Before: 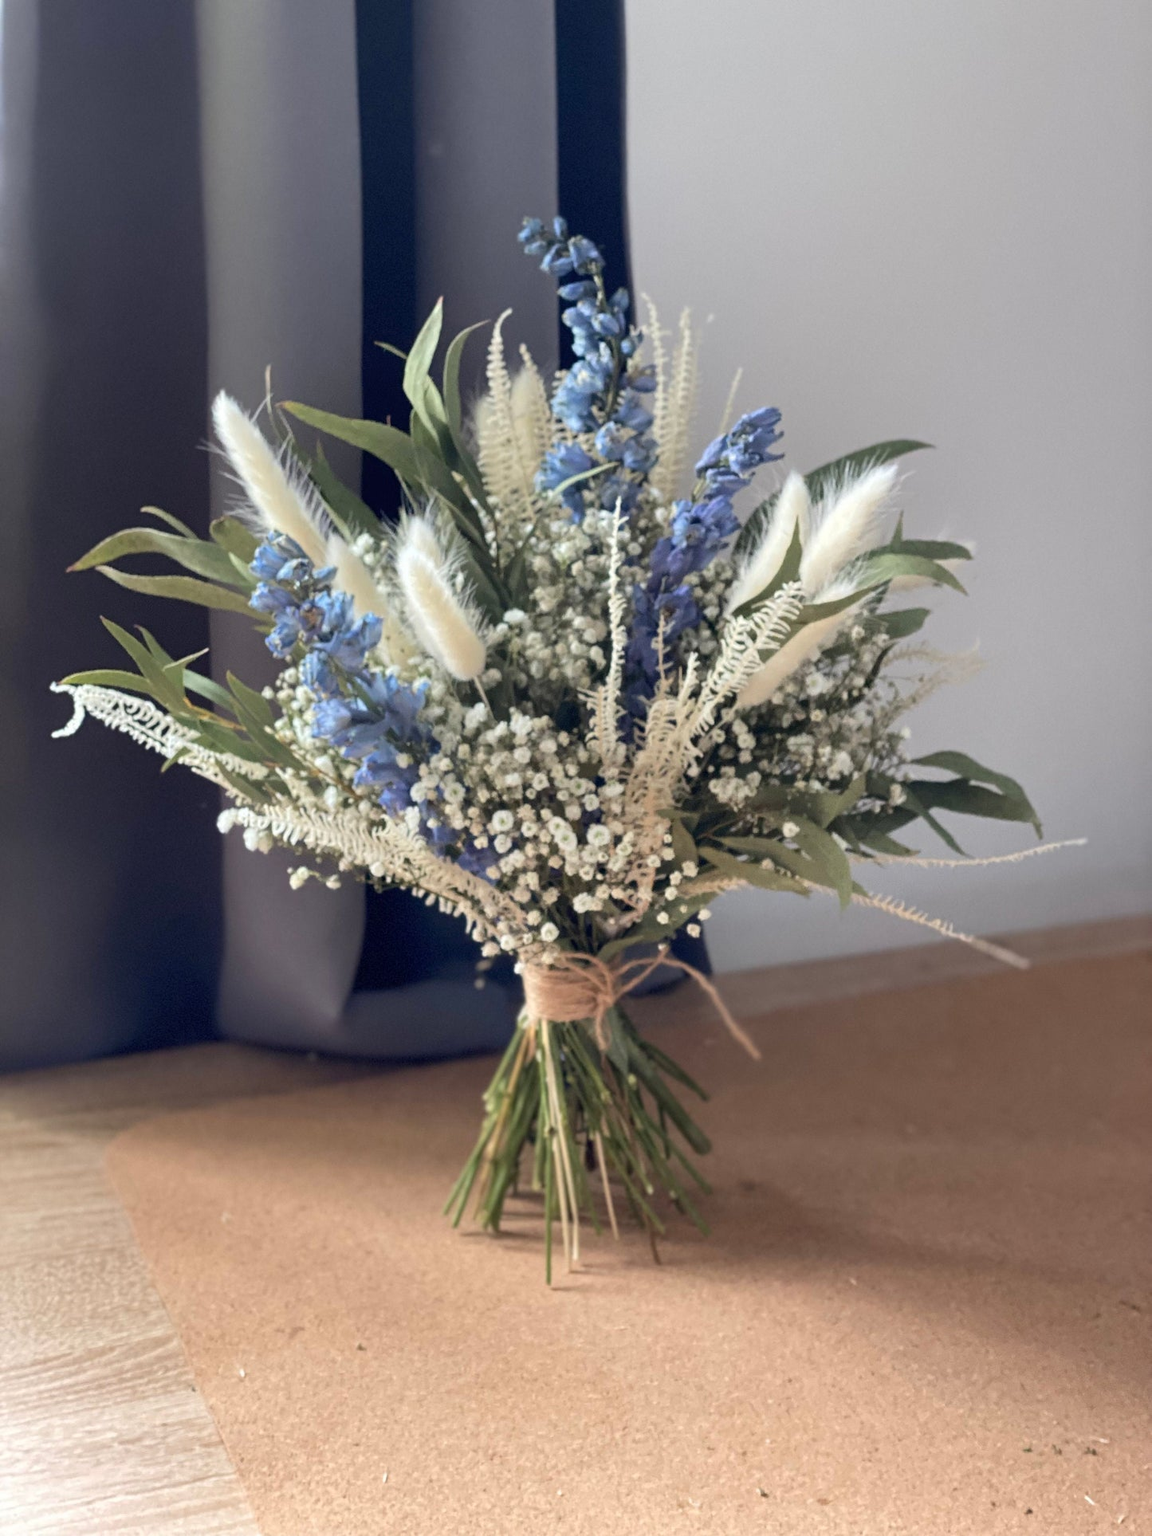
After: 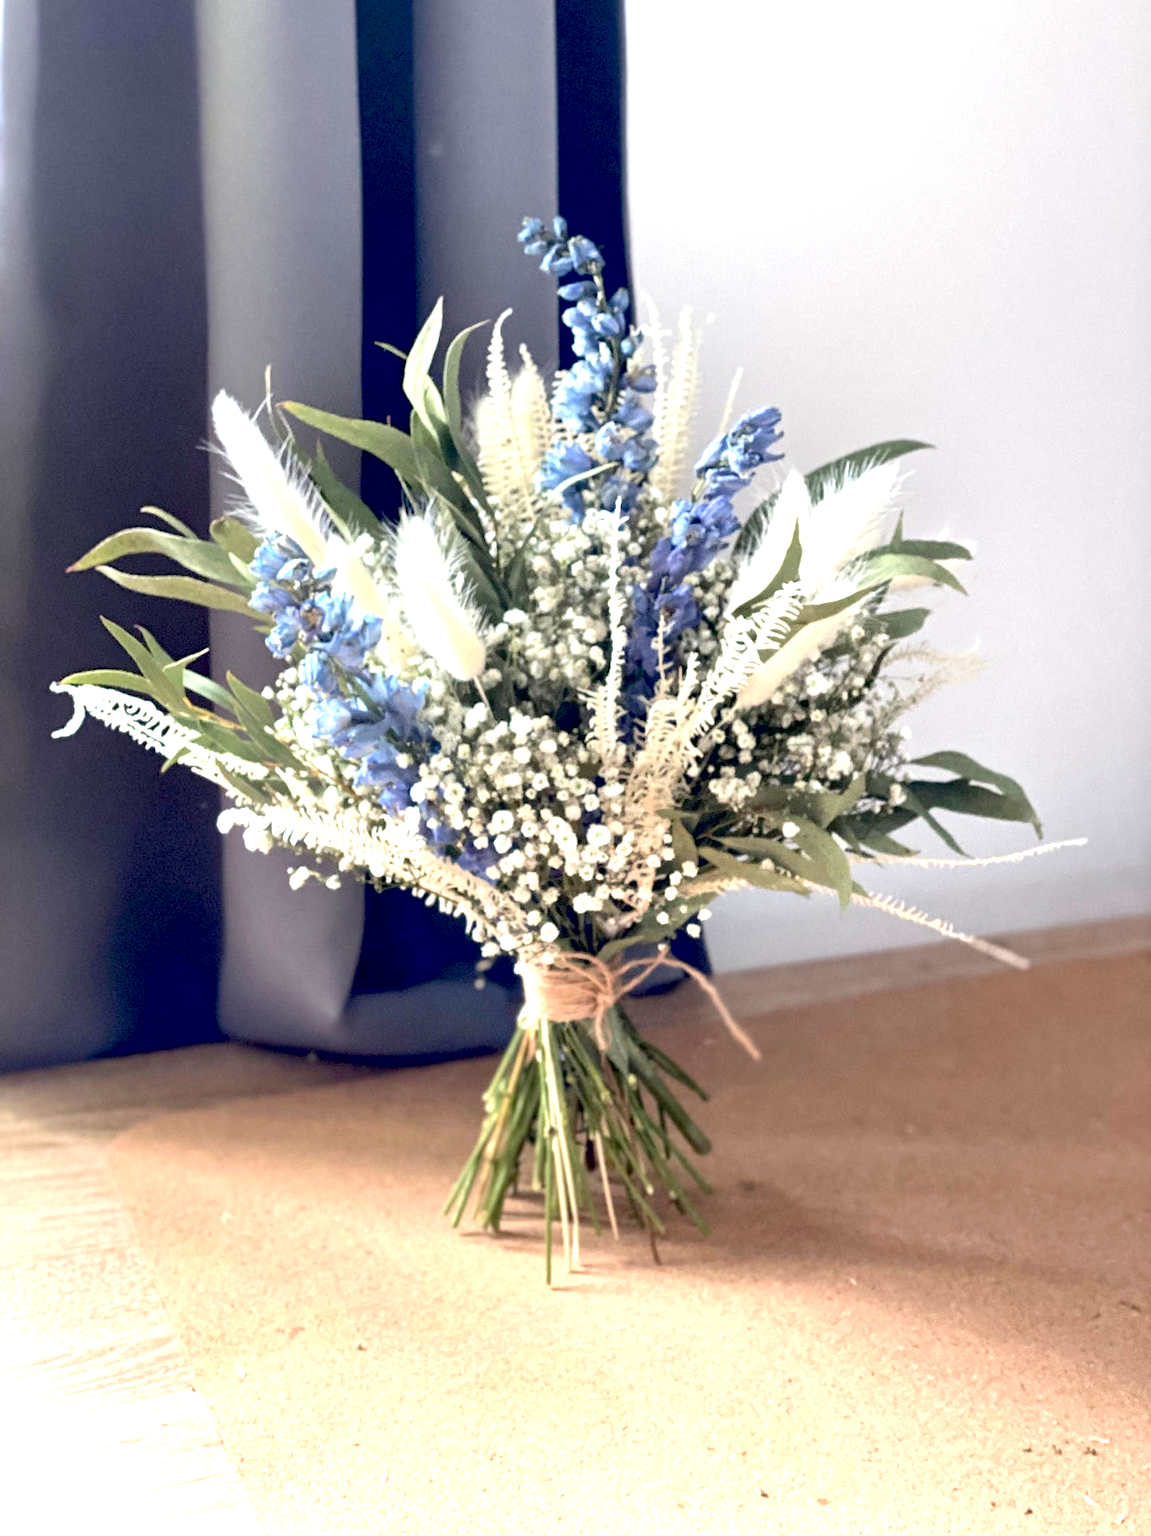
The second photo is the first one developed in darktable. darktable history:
exposure: black level correction 0.011, exposure 1.075 EV, compensate highlight preservation false
local contrast: mode bilateral grid, contrast 28, coarseness 16, detail 115%, midtone range 0.2
